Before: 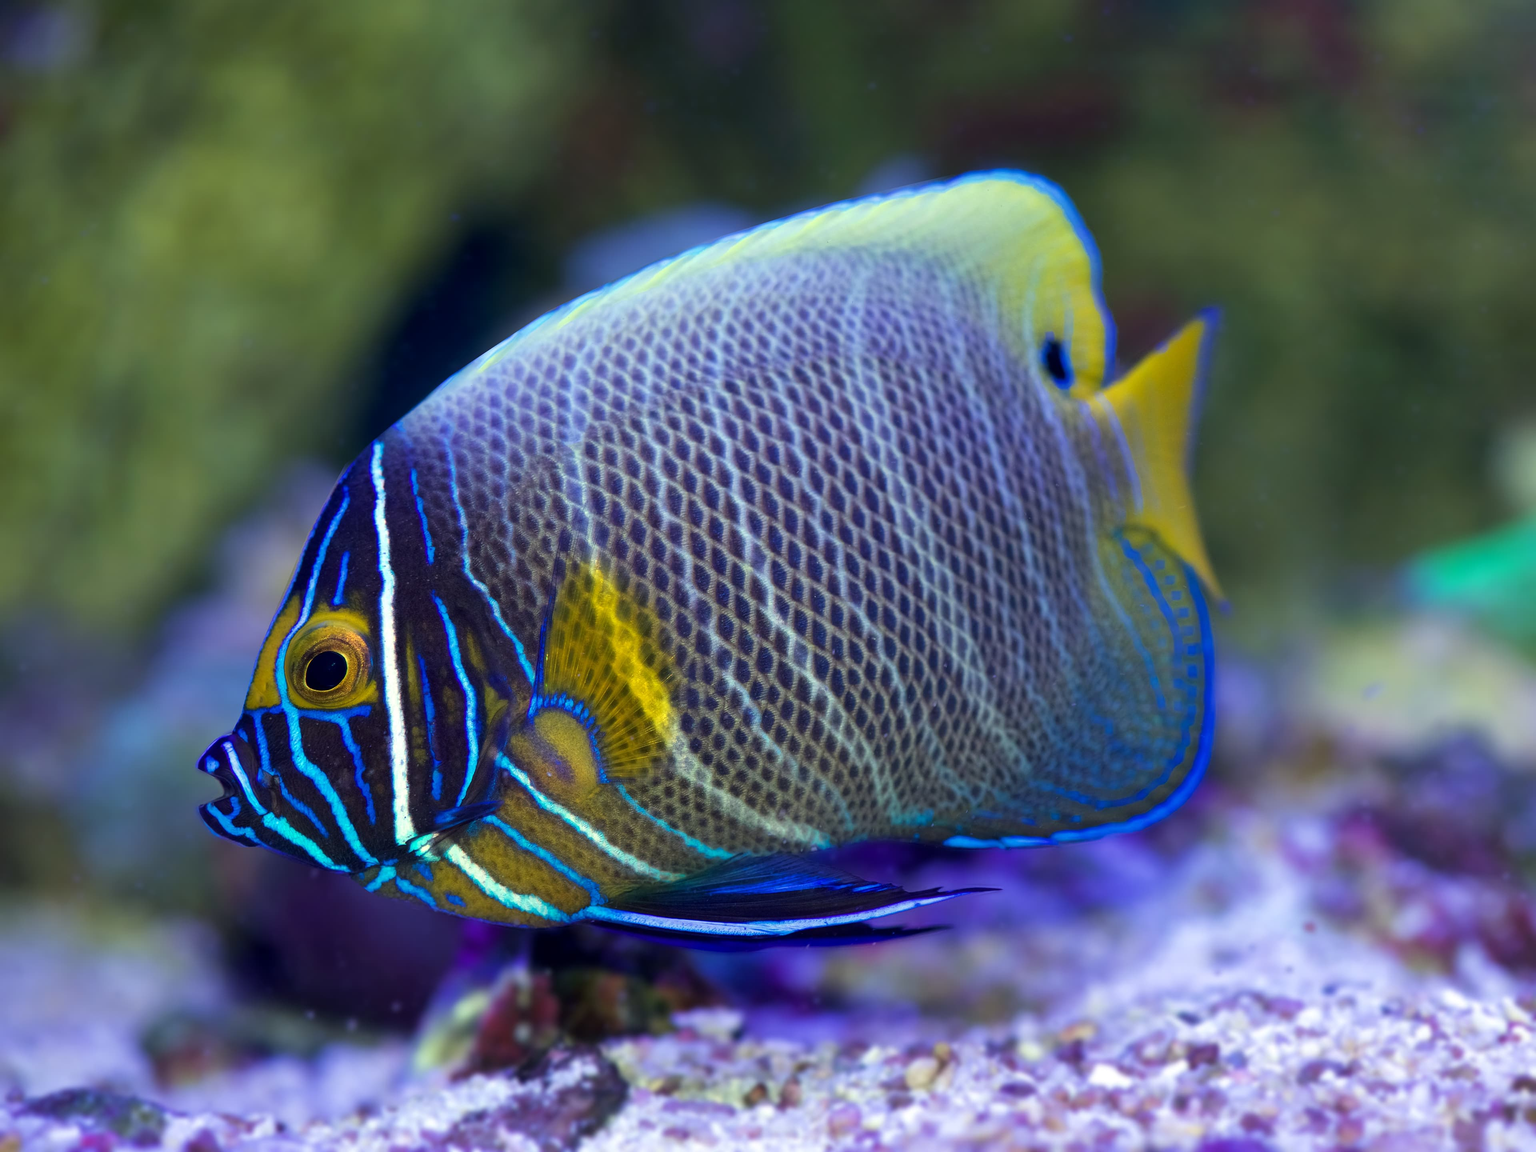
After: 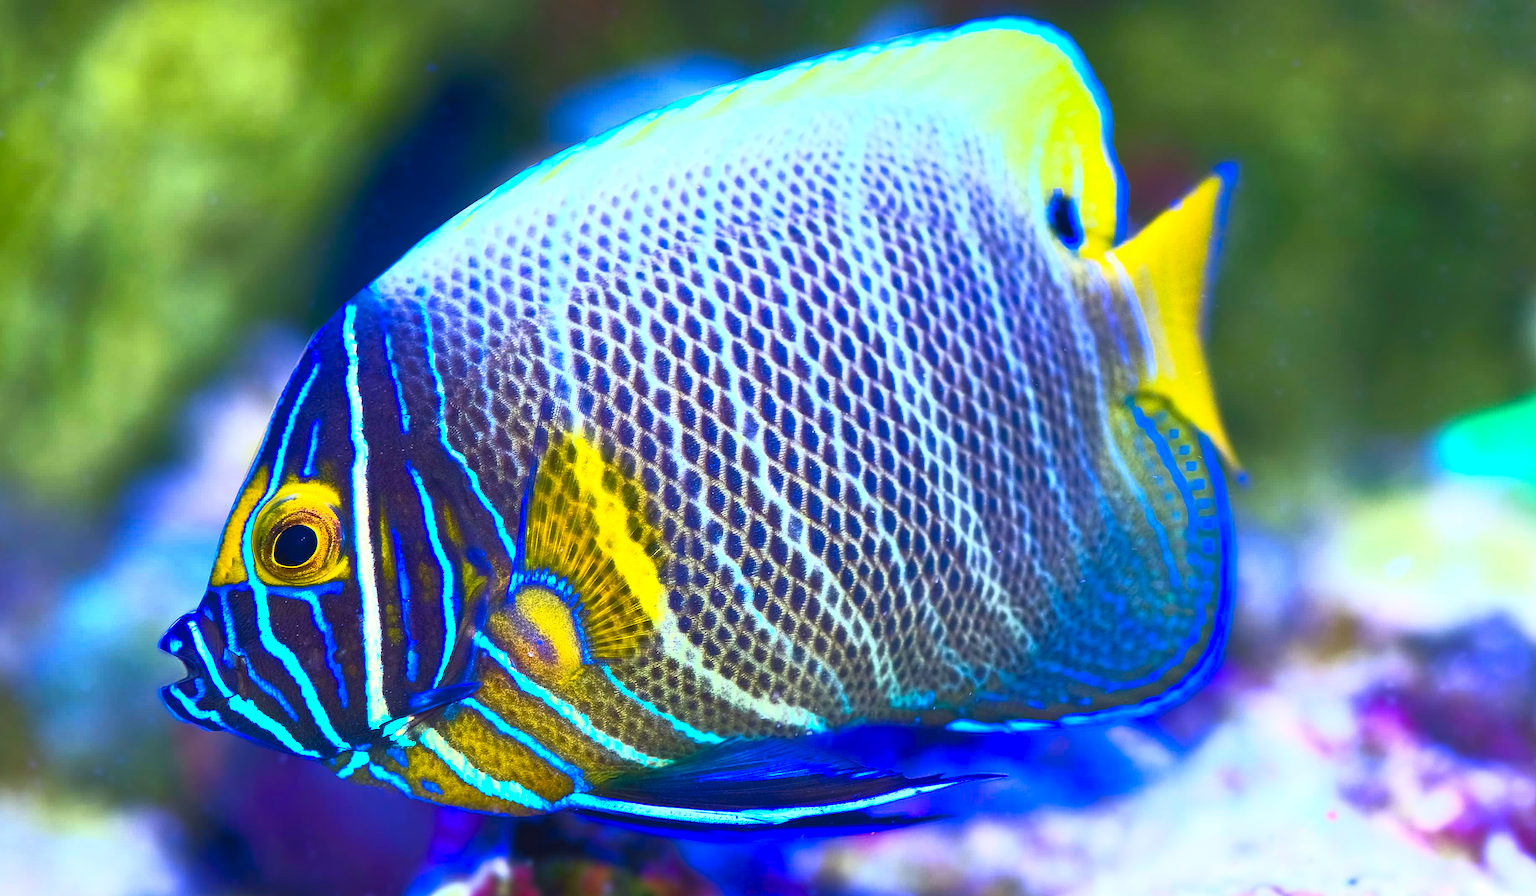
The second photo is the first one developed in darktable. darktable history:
sharpen: on, module defaults
contrast brightness saturation: contrast 0.986, brightness 0.98, saturation 0.987
crop and rotate: left 3.006%, top 13.305%, right 2.066%, bottom 12.813%
